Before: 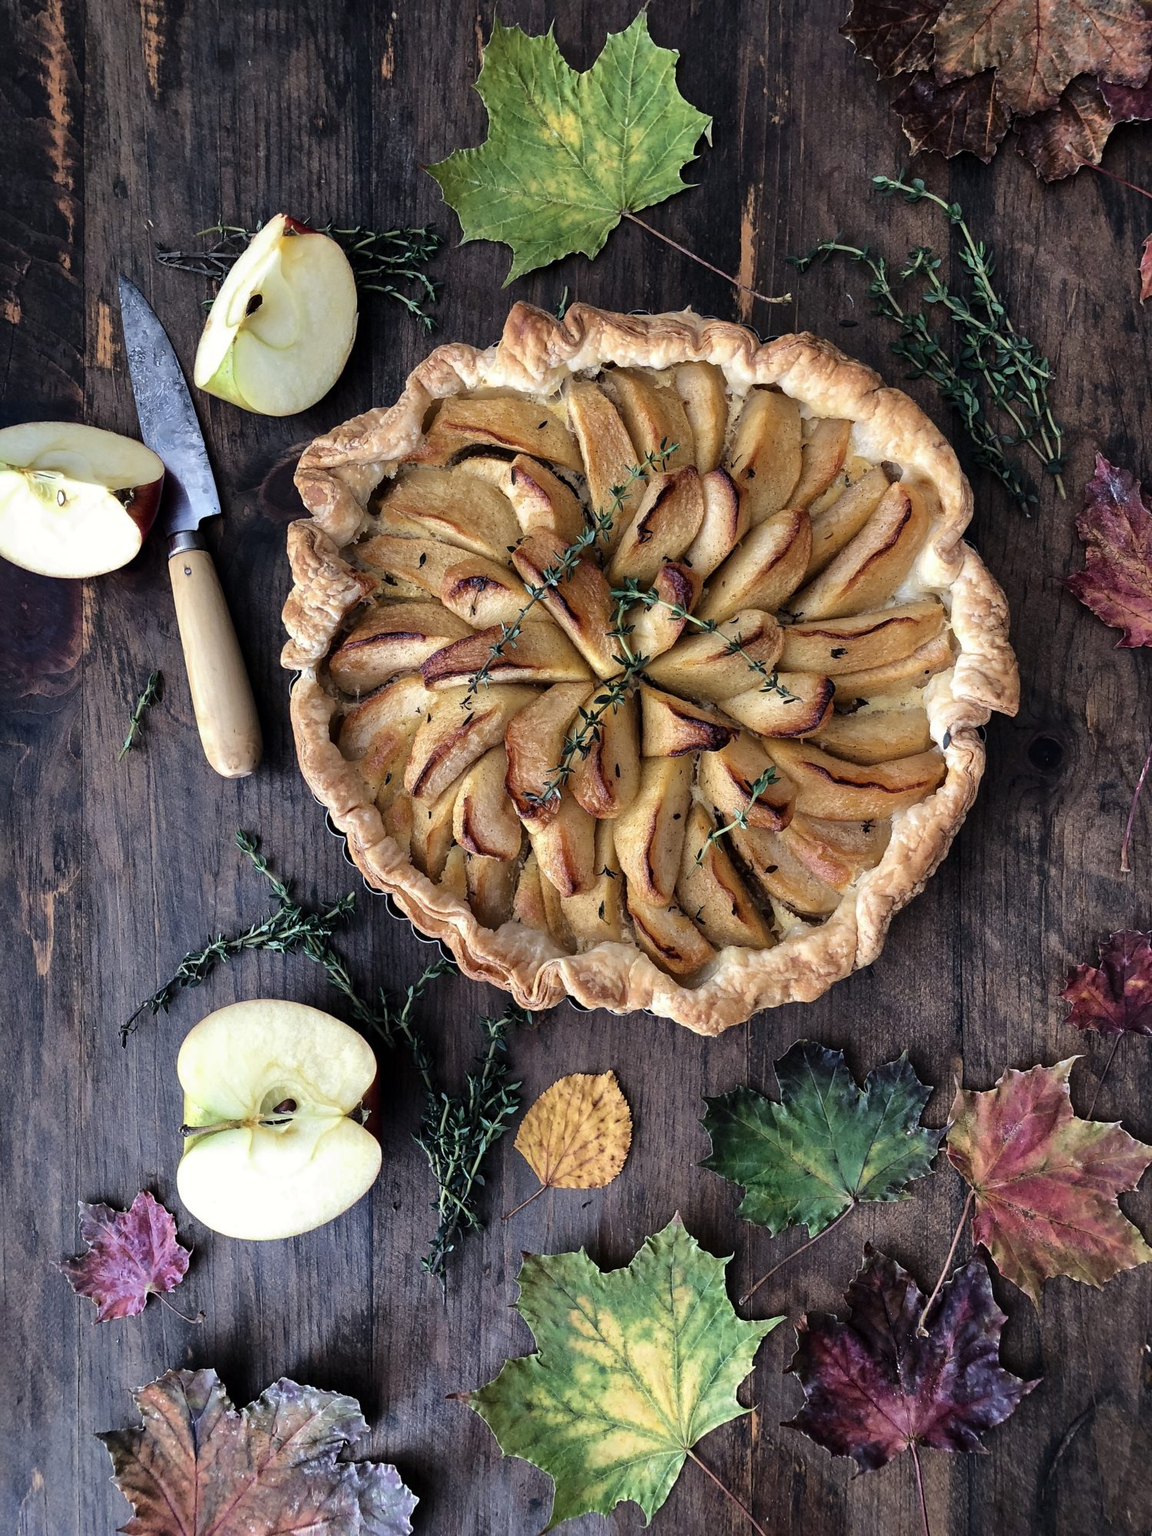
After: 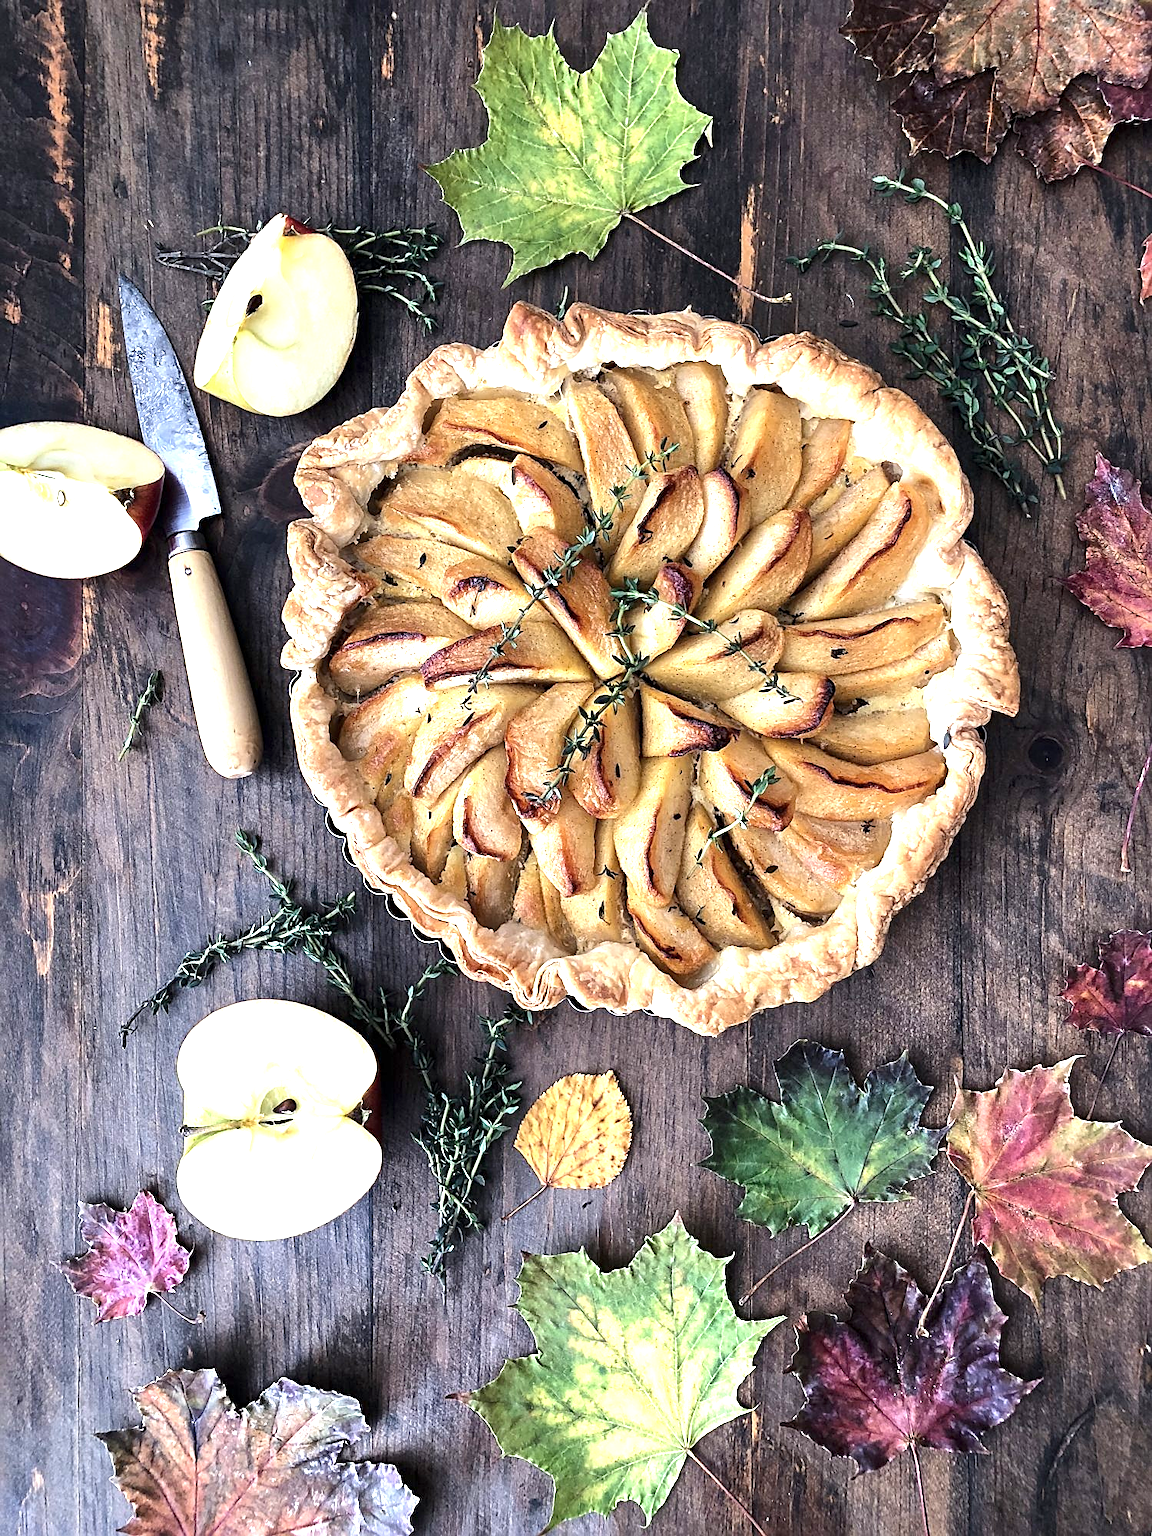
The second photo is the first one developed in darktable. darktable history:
exposure: exposure 1.223 EV, compensate highlight preservation false
sharpen: on, module defaults
